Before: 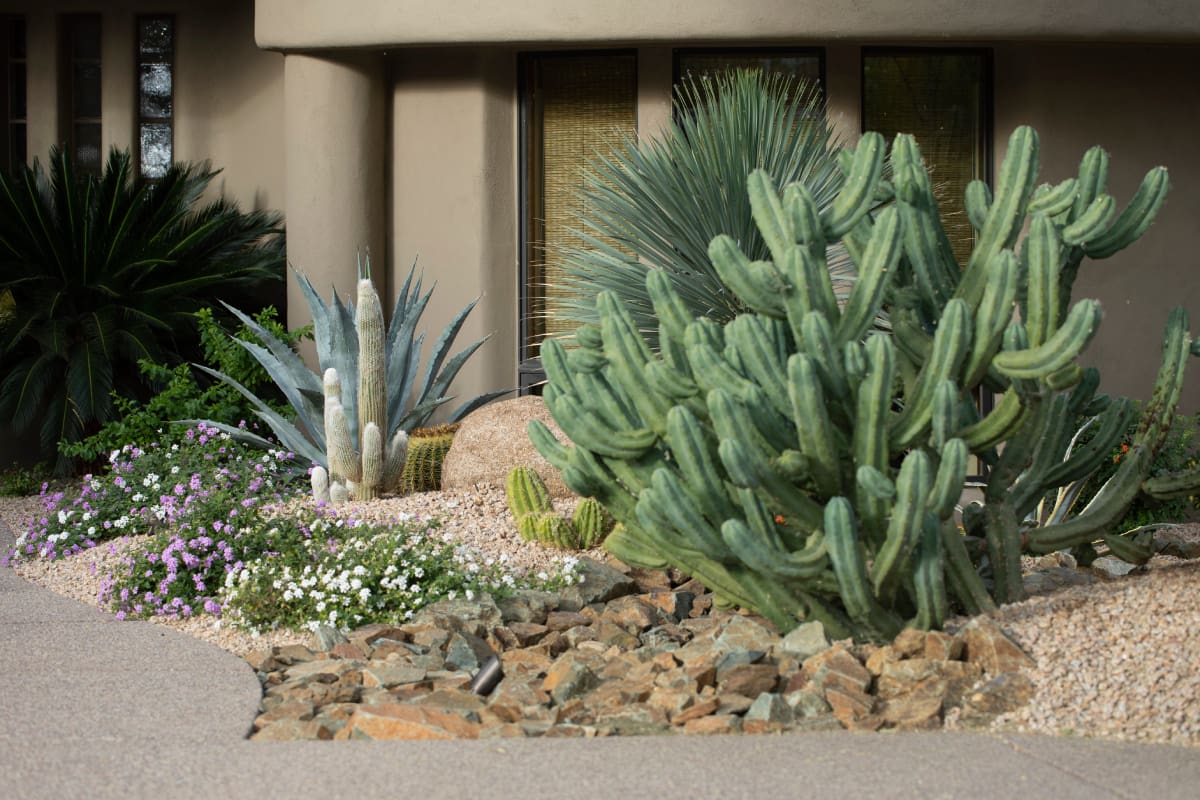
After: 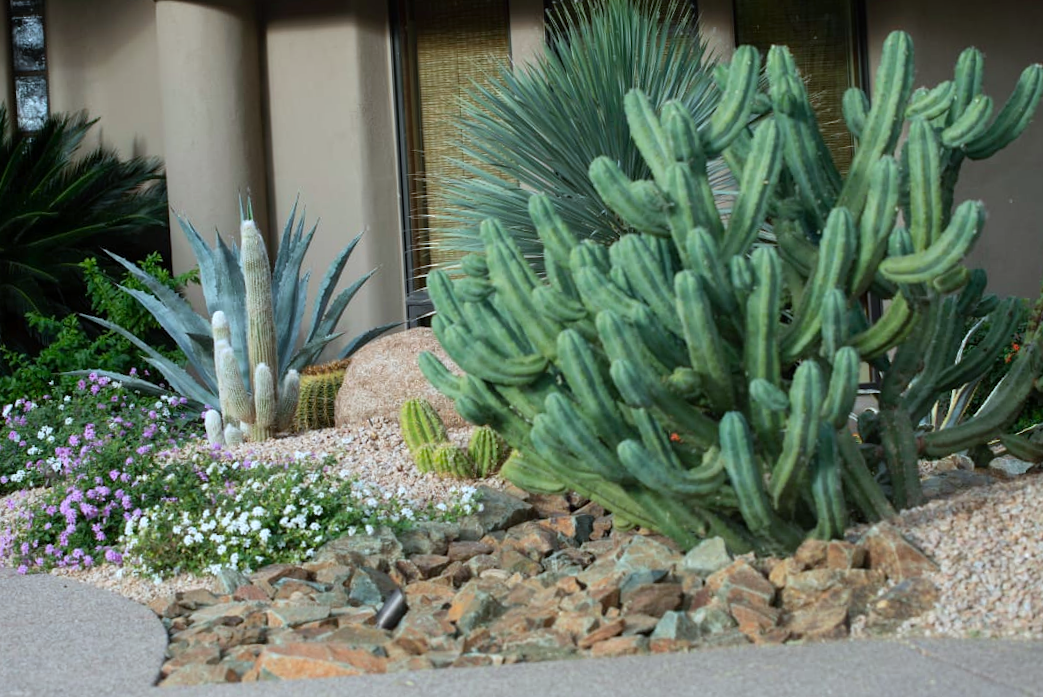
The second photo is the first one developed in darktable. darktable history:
color calibration: output R [0.946, 0.065, -0.013, 0], output G [-0.246, 1.264, -0.017, 0], output B [0.046, -0.098, 1.05, 0], x 0.371, y 0.378, temperature 4290.96 K
crop and rotate: angle 3.16°, left 6.003%, top 5.721%
